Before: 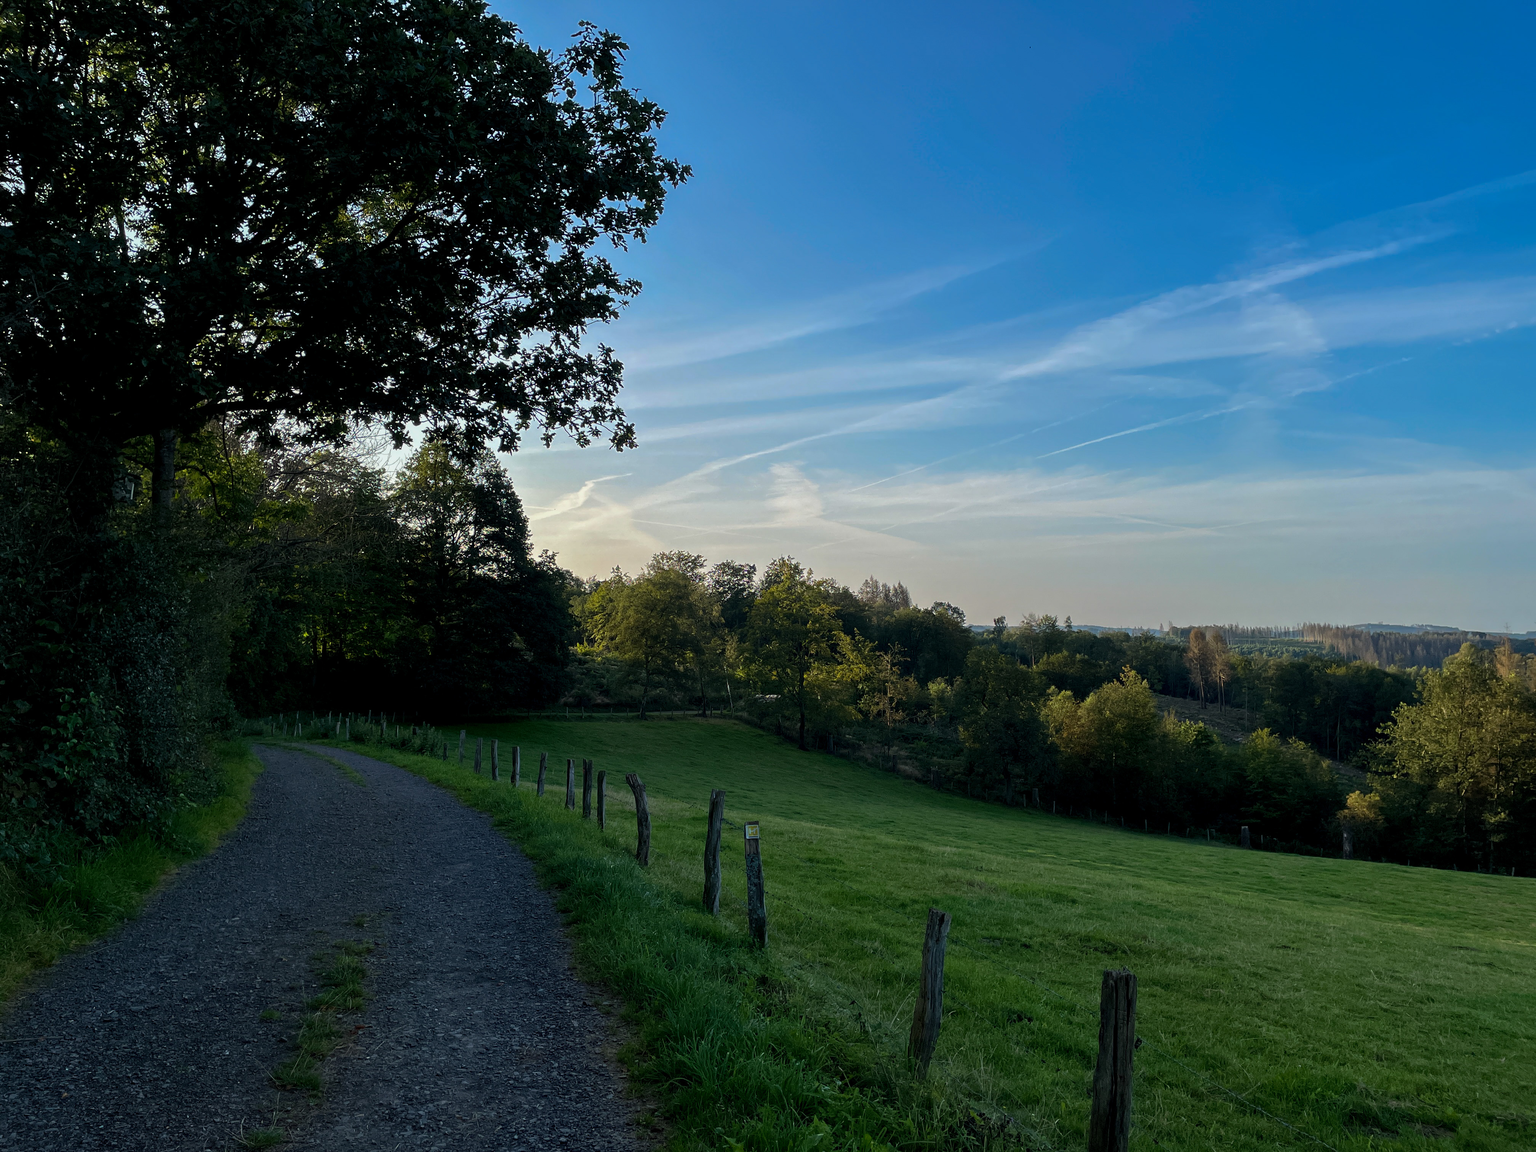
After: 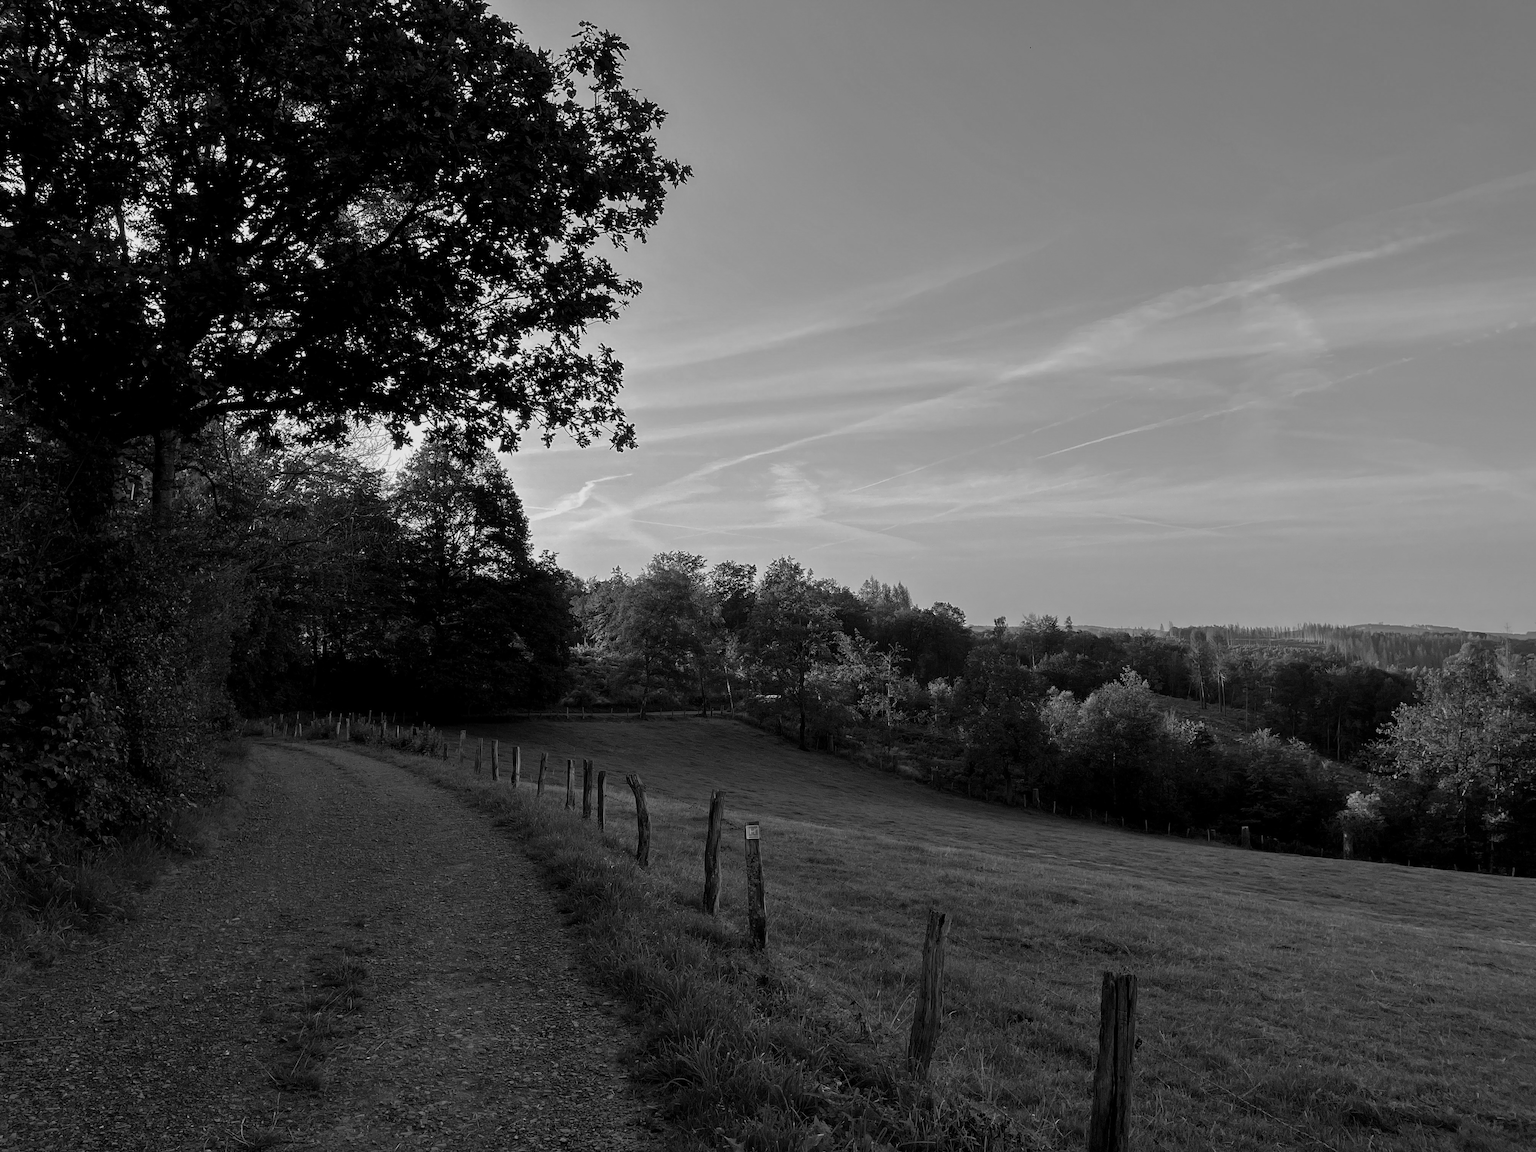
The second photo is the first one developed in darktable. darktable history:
shadows and highlights: radius 125.46, shadows 30.51, highlights -30.51, low approximation 0.01, soften with gaussian
color calibration: output gray [0.21, 0.42, 0.37, 0], gray › normalize channels true, illuminant same as pipeline (D50), adaptation XYZ, x 0.346, y 0.359, gamut compression 0
